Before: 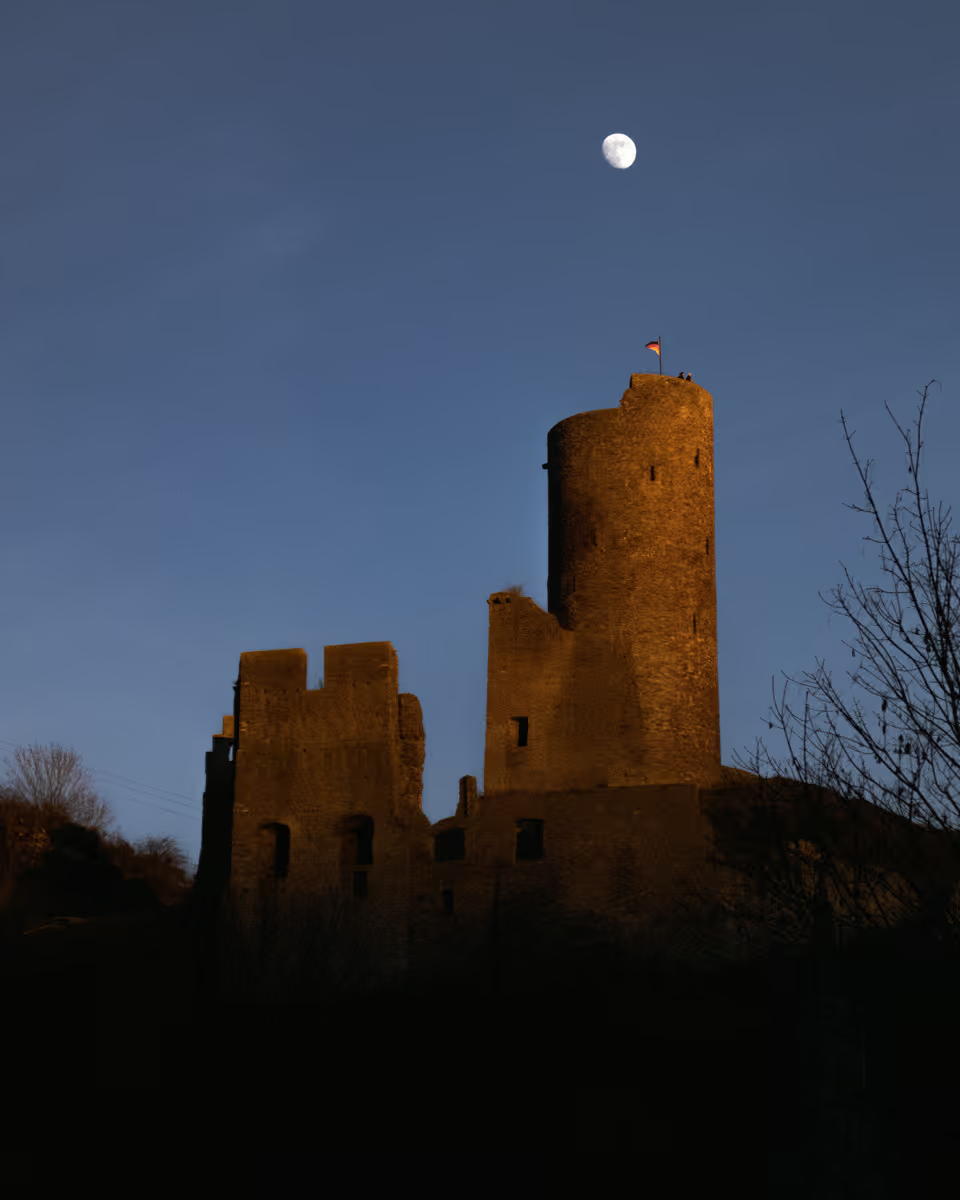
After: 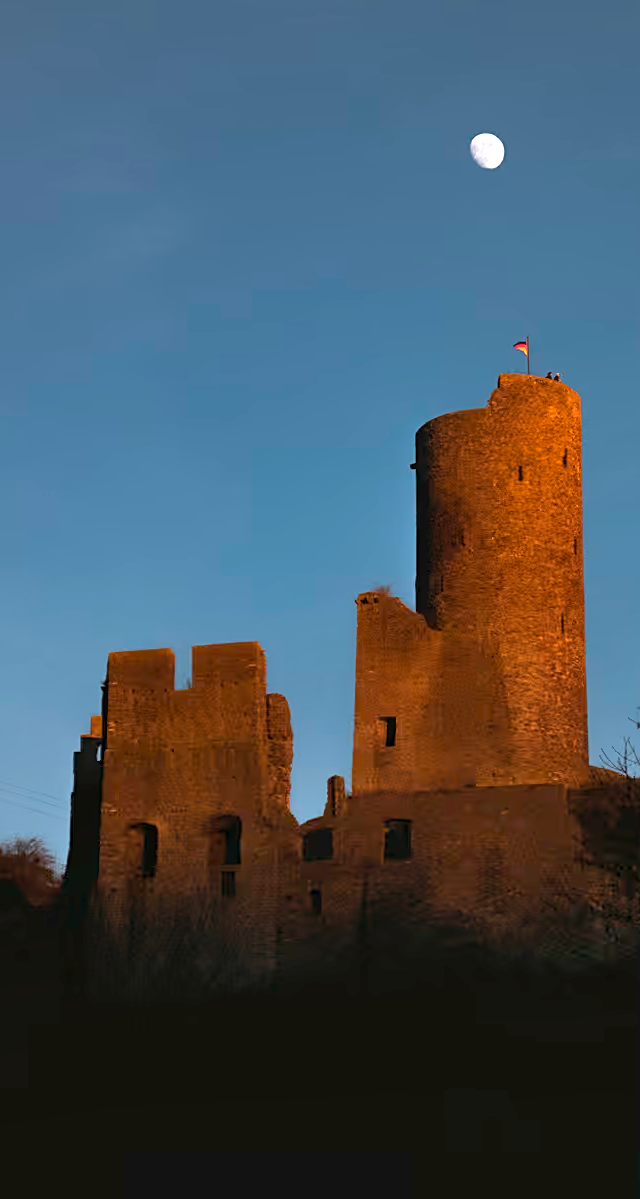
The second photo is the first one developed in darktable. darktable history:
sharpen: on, module defaults
crop and rotate: left 13.85%, right 19.458%
tone equalizer: -8 EV -0.398 EV, -7 EV -0.411 EV, -6 EV -0.321 EV, -5 EV -0.211 EV, -3 EV 0.202 EV, -2 EV 0.341 EV, -1 EV 0.413 EV, +0 EV 0.44 EV
shadows and highlights: soften with gaussian
